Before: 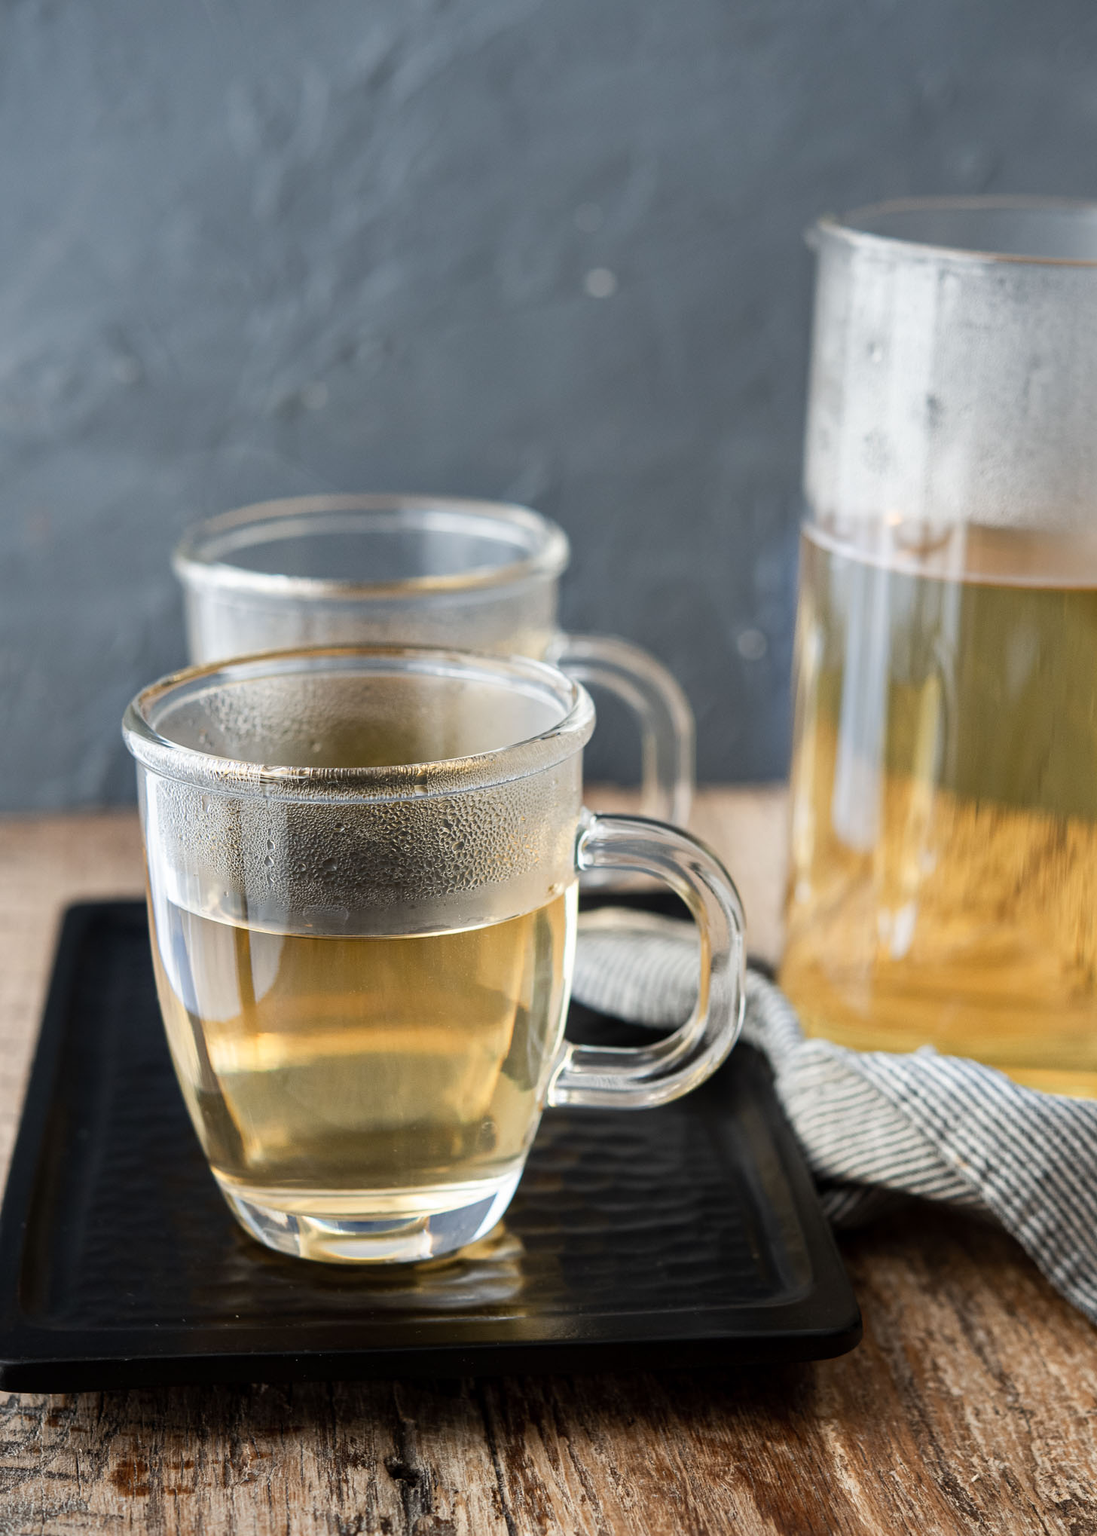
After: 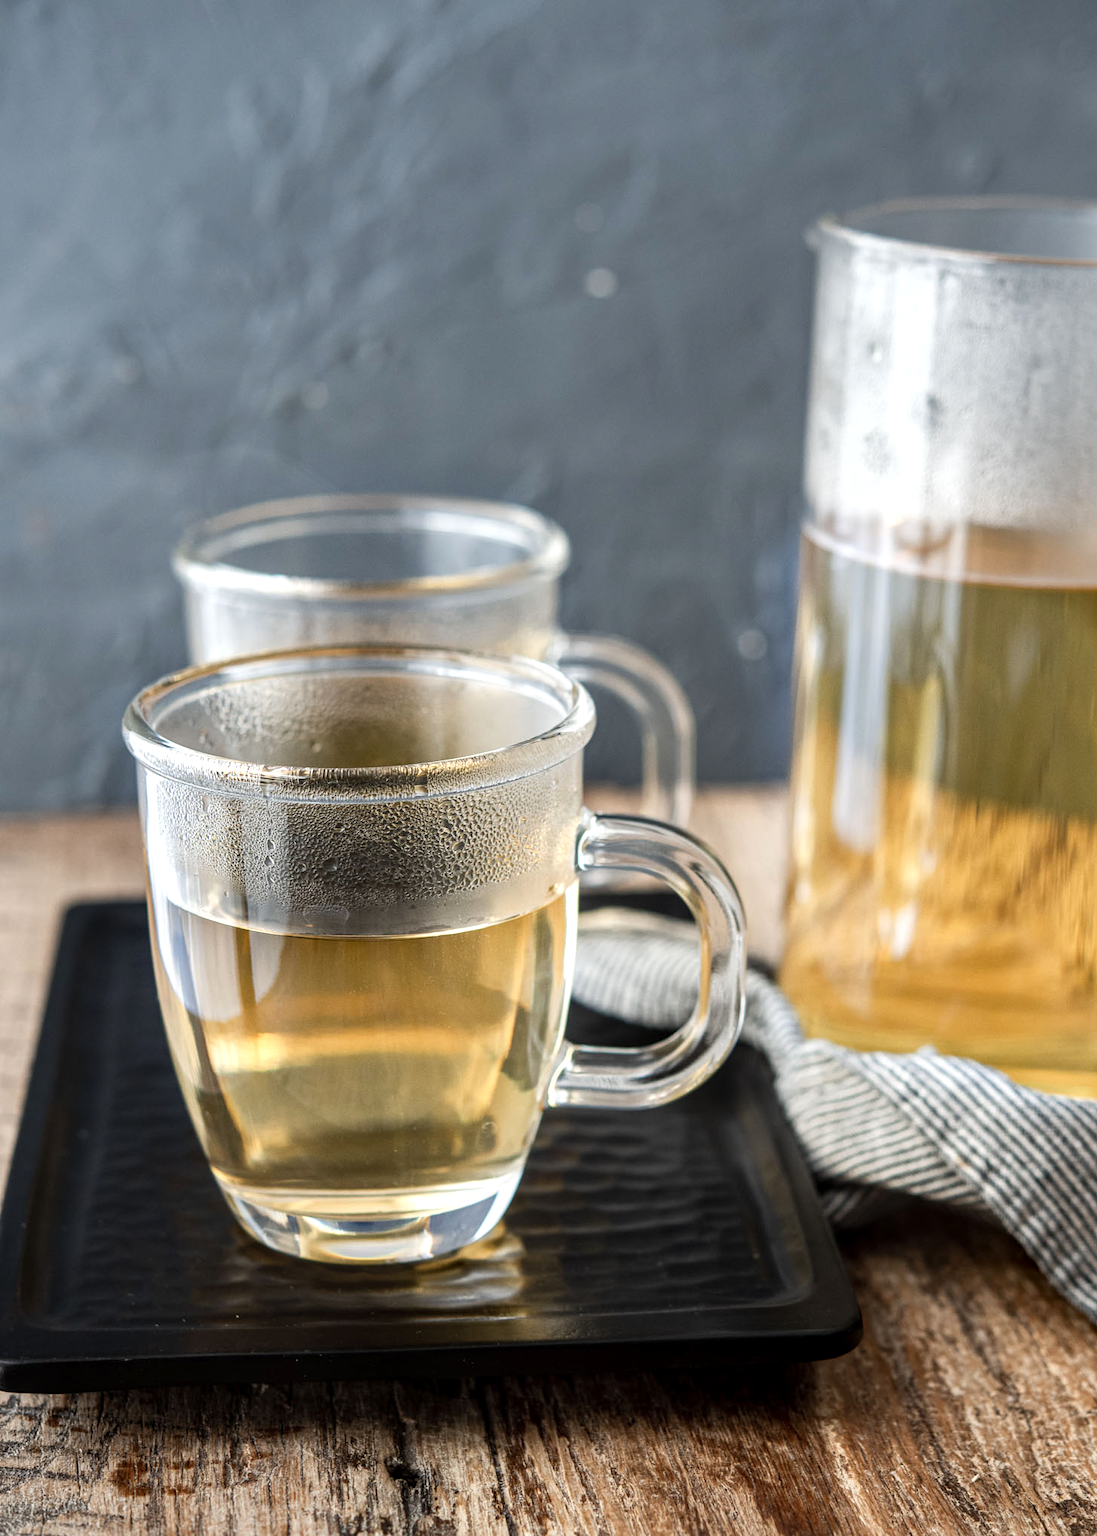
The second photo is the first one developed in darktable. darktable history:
exposure: exposure 0.2 EV, compensate highlight preservation false
local contrast: on, module defaults
